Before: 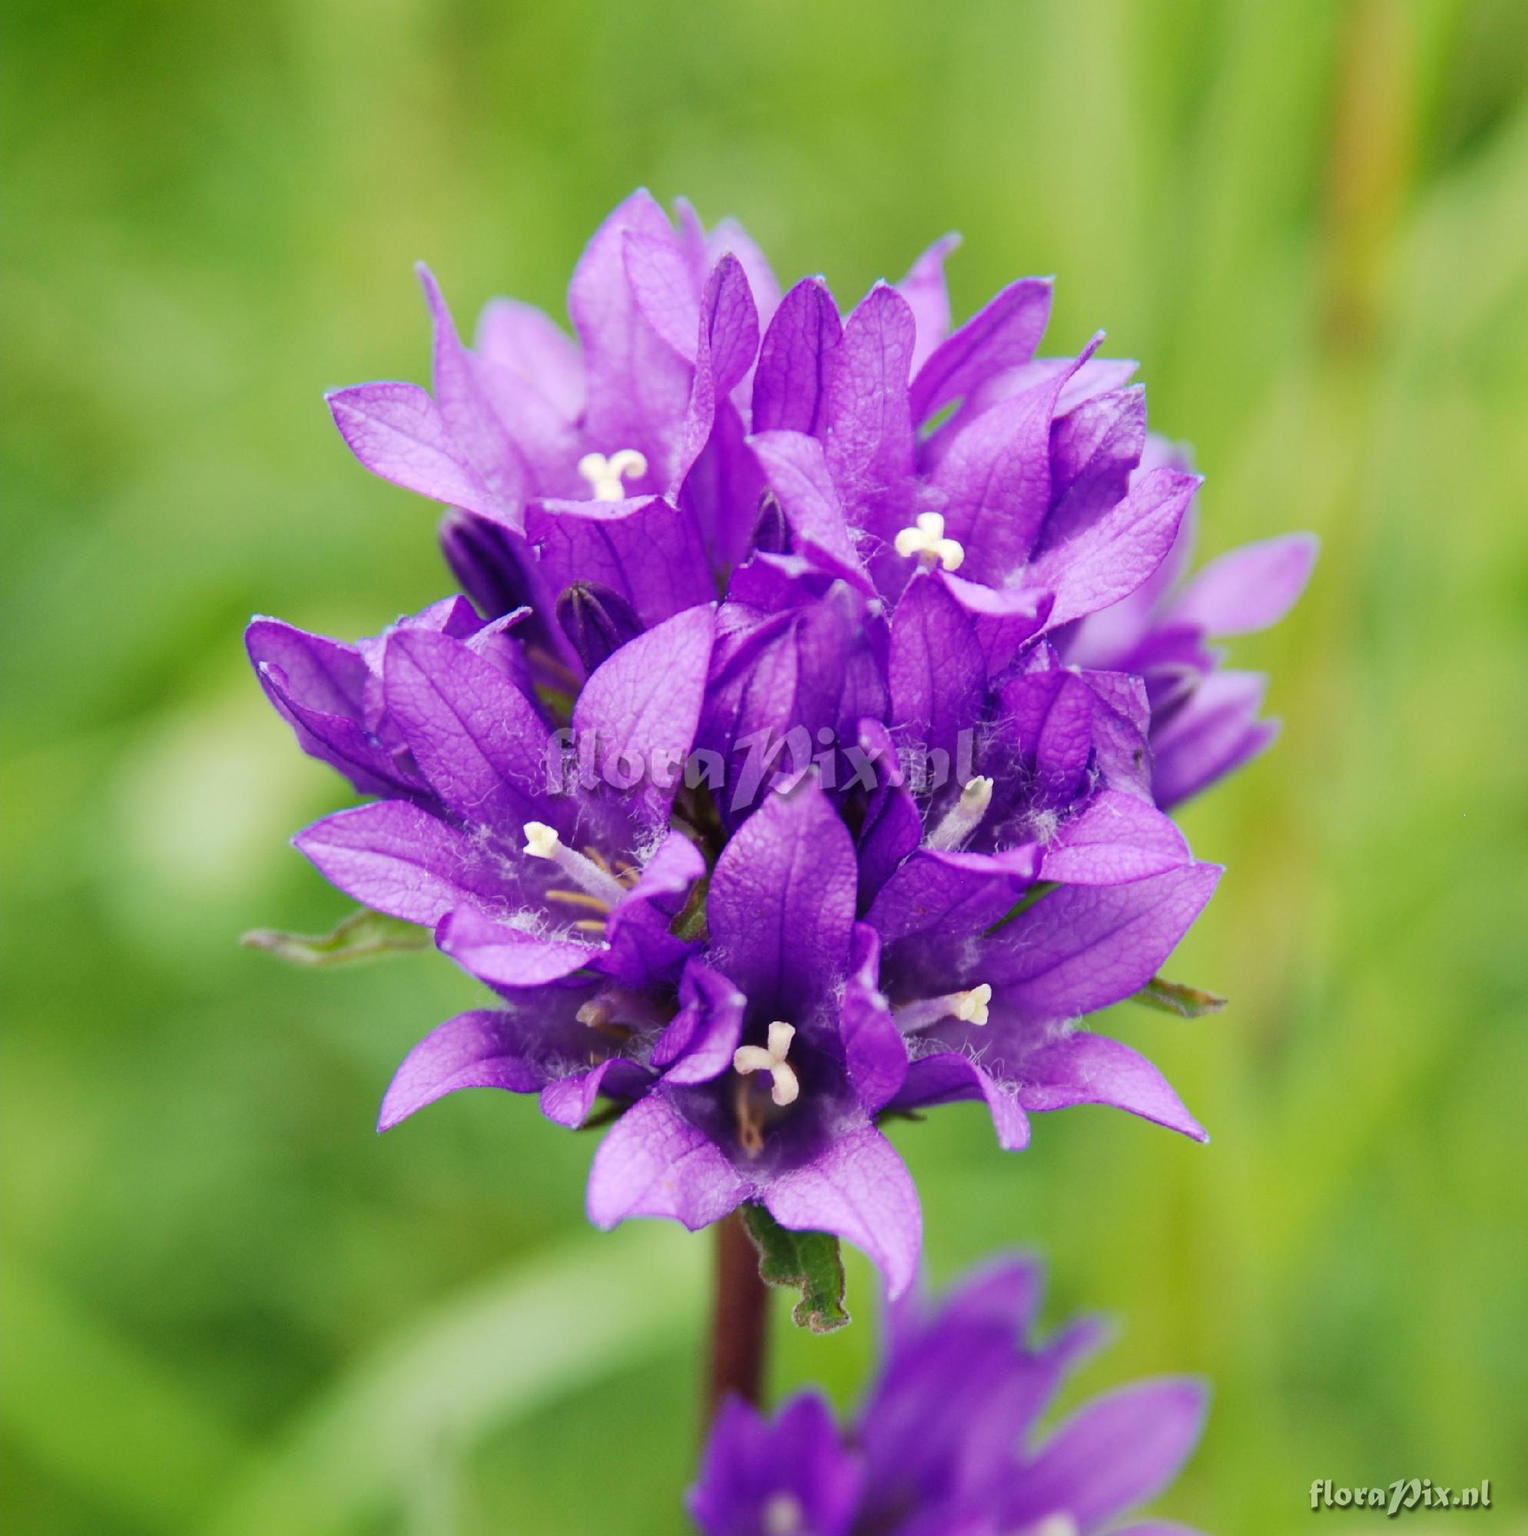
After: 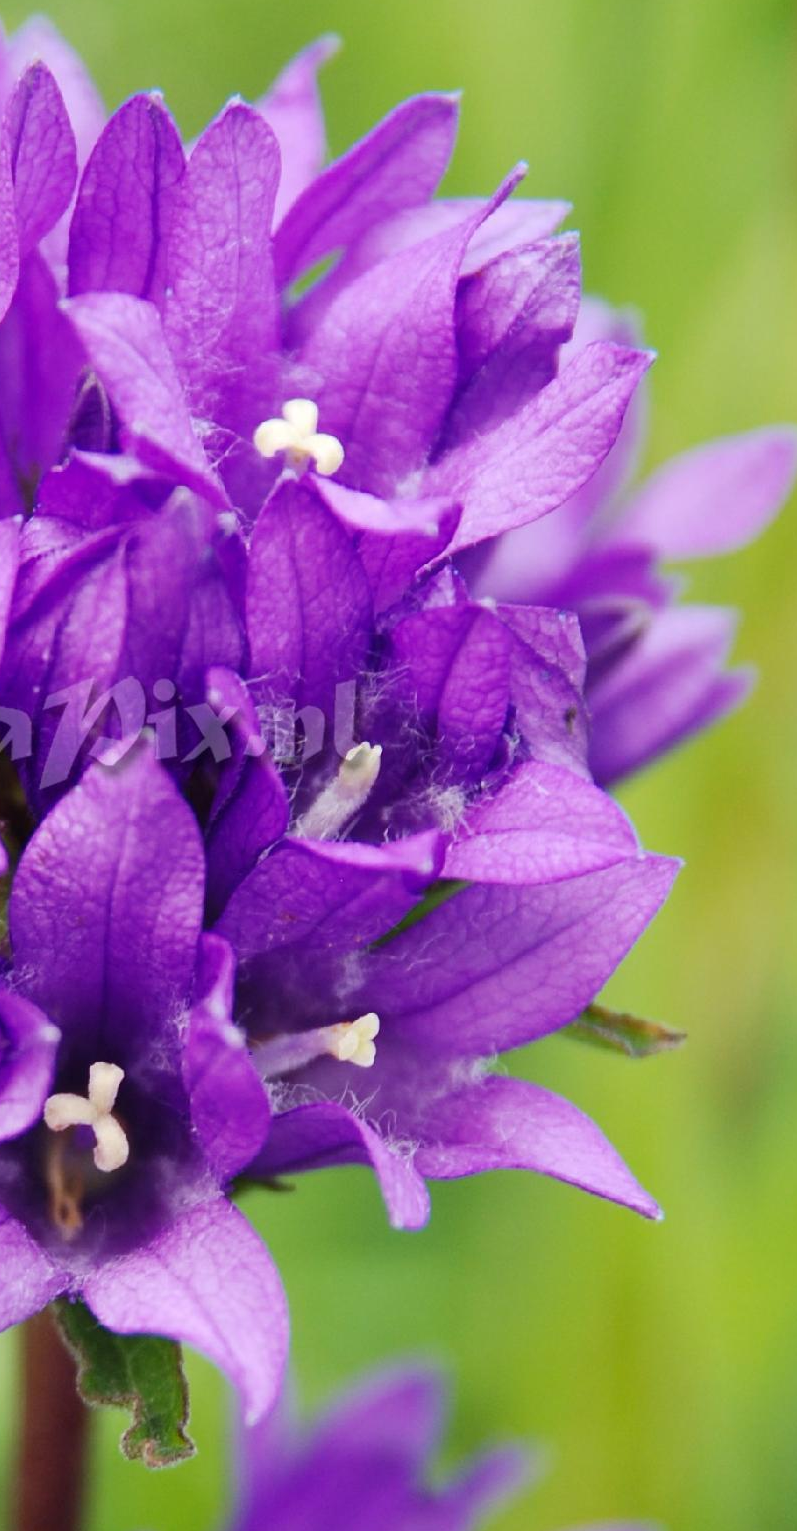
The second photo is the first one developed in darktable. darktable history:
crop: left 45.838%, top 13.405%, right 14.076%, bottom 10.004%
